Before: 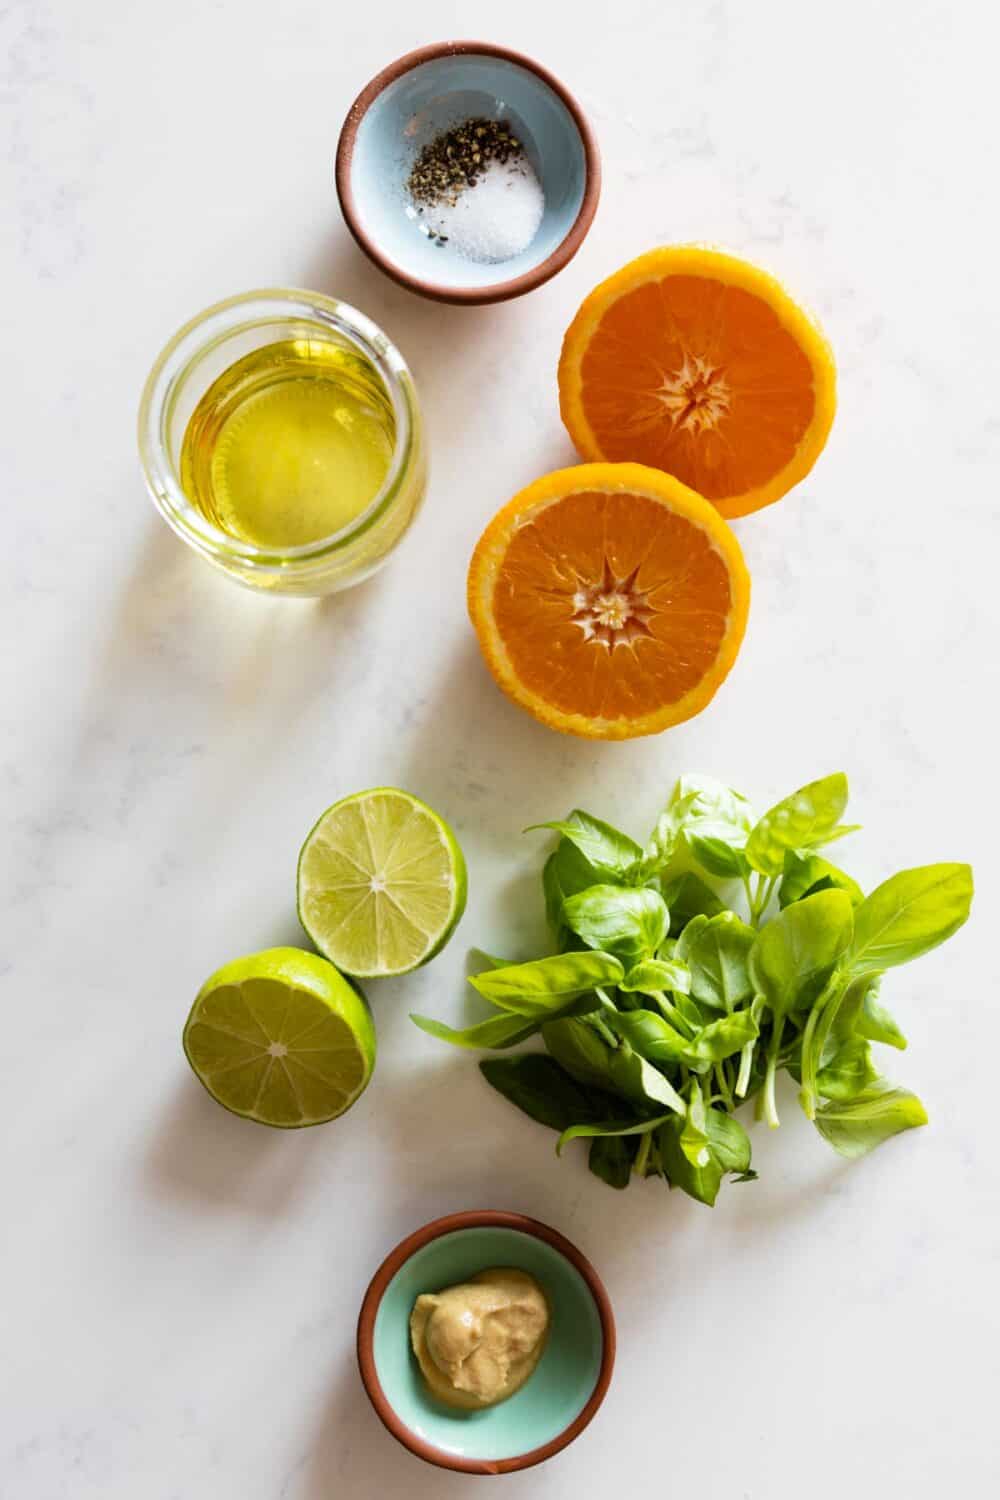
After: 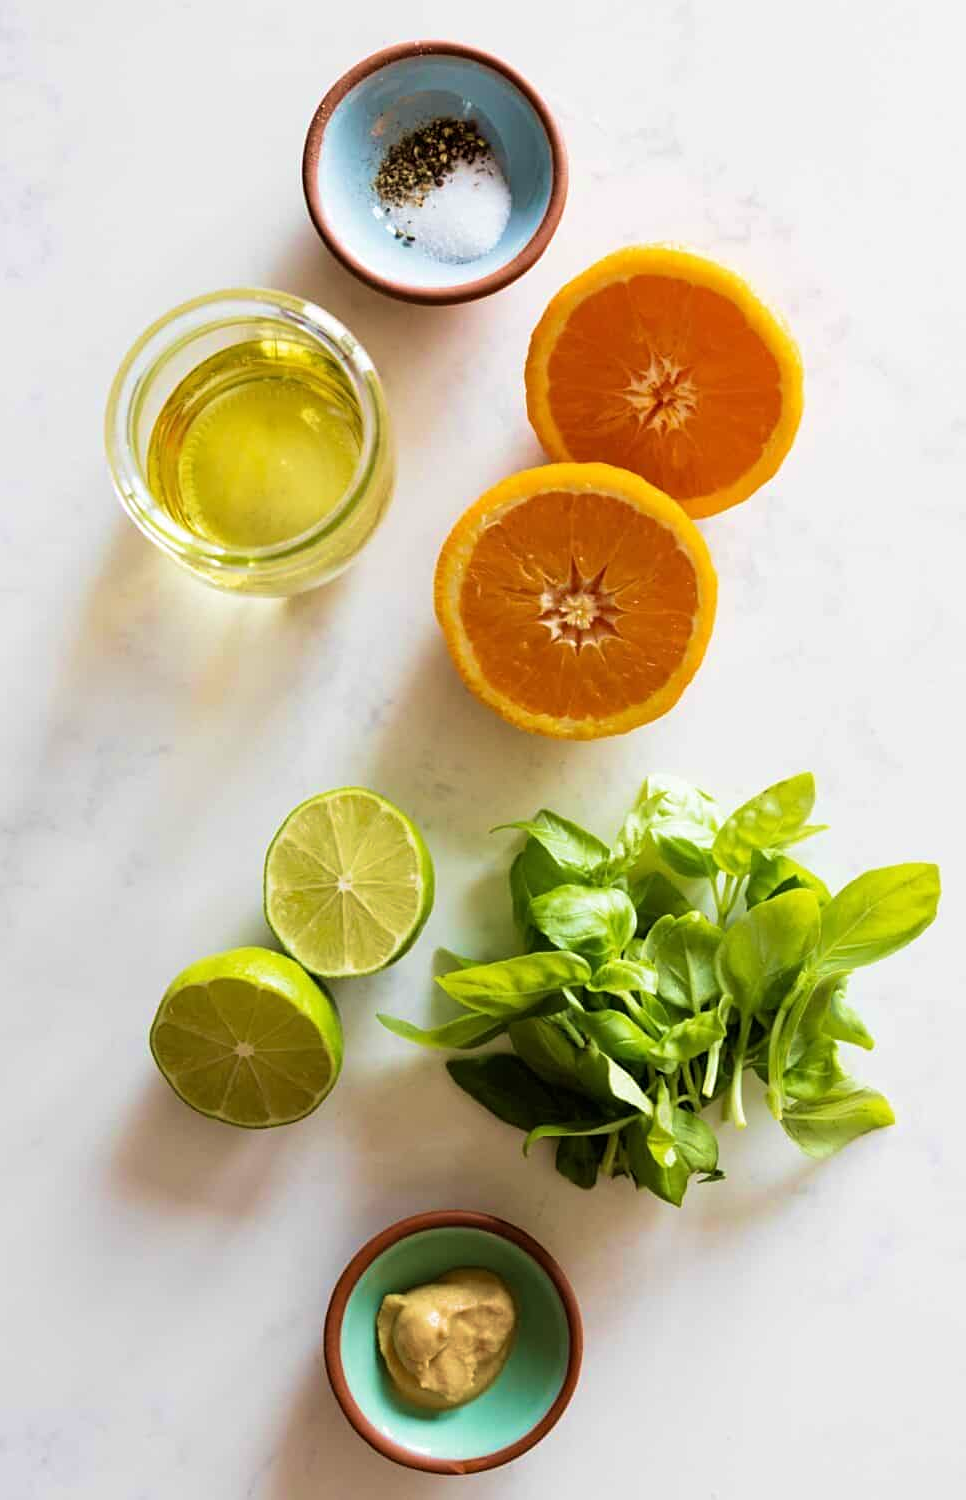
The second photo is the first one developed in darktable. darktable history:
crop and rotate: left 3.388%
sharpen: amount 0.207
velvia: strength 44.49%
